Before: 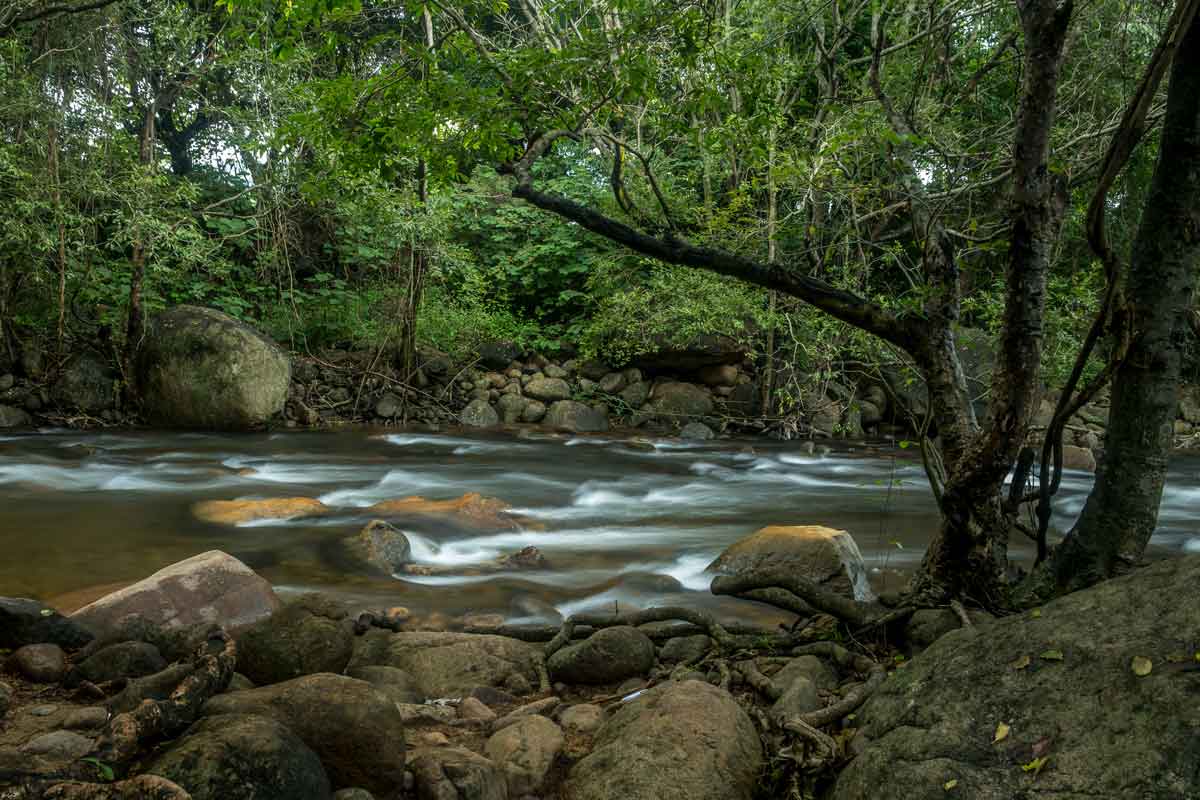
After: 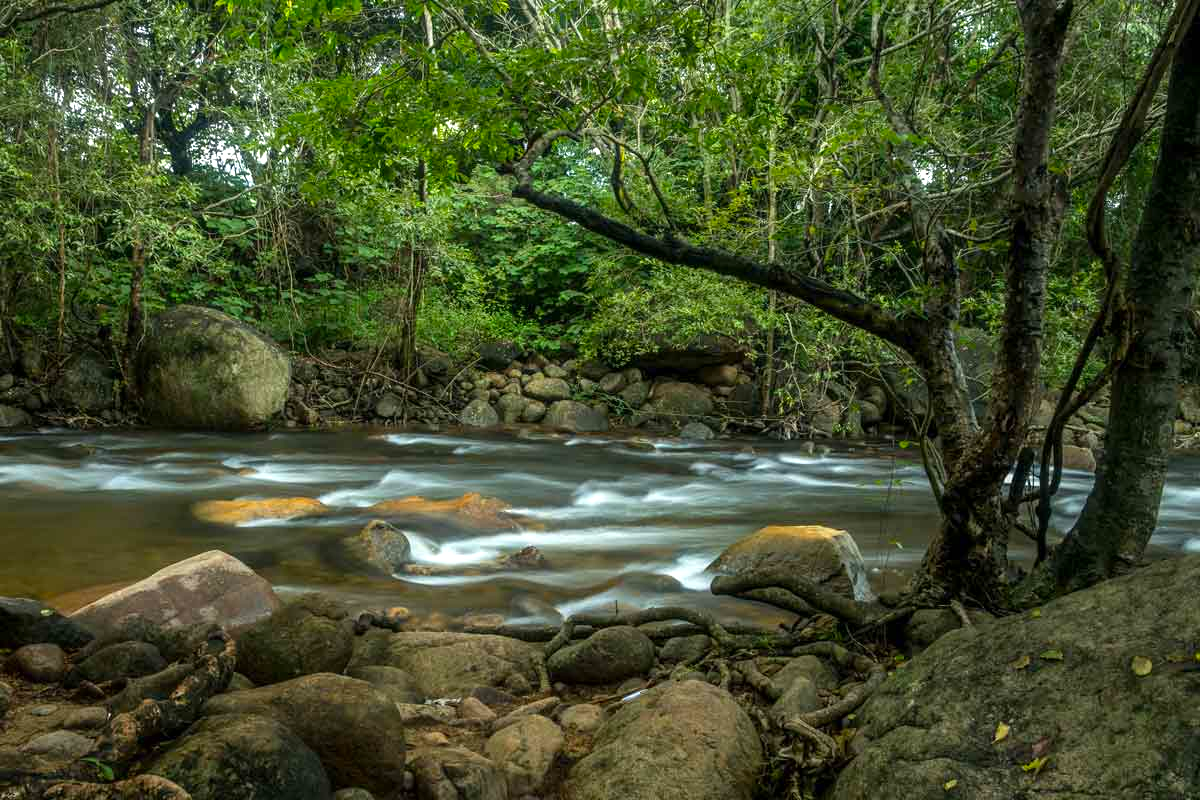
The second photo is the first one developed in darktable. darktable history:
color calibration: output colorfulness [0.12, 0.12, 0.12, 0], output brightness [0.12, 0.12, 0.12, 0], illuminant same as pipeline (D50), x 0.346, y 0.359, temperature 5002.42 K
